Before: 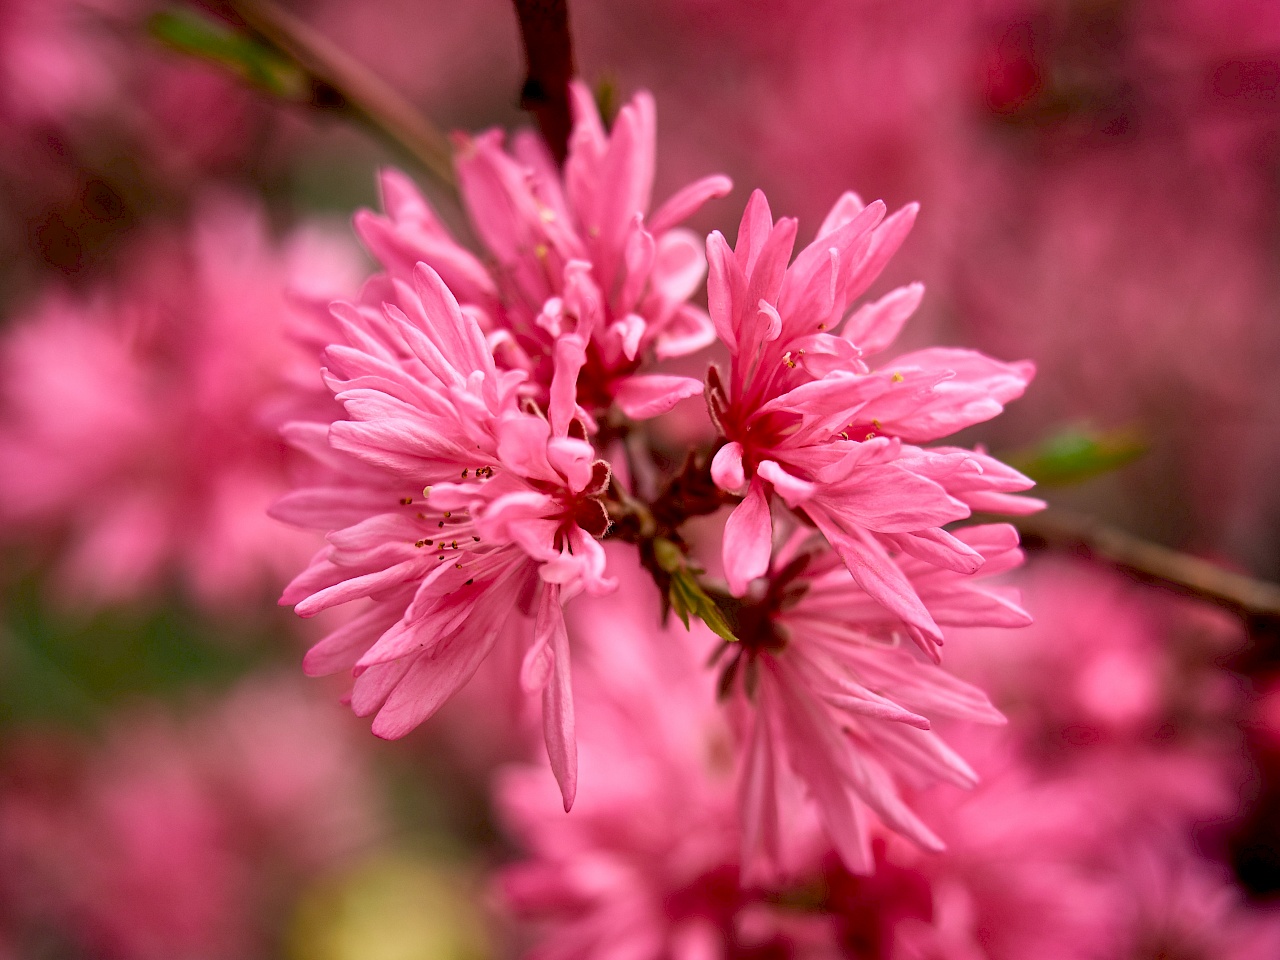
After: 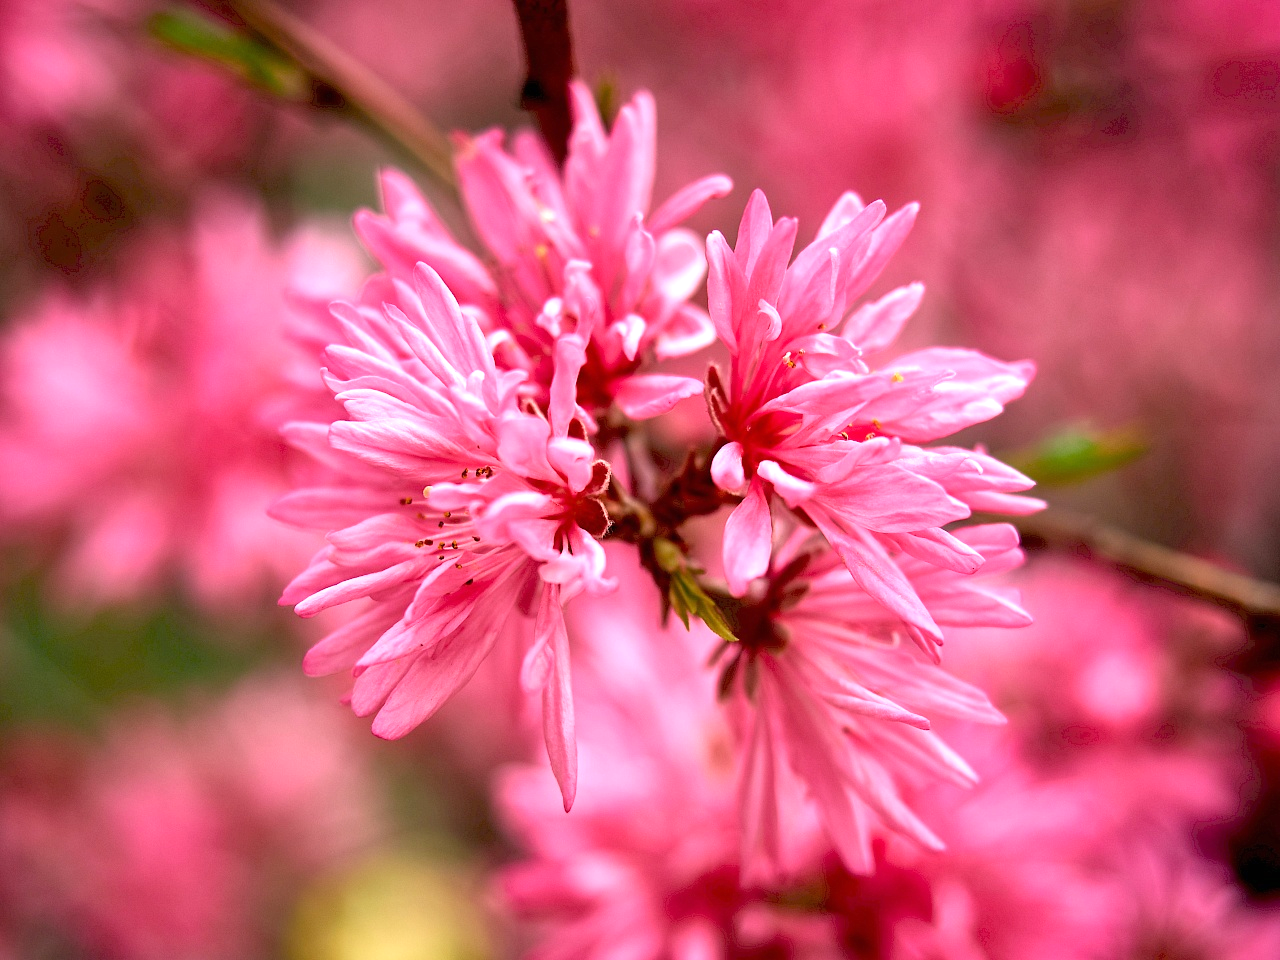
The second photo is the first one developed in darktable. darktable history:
exposure: black level correction 0, exposure 0.695 EV, compensate highlight preservation false
